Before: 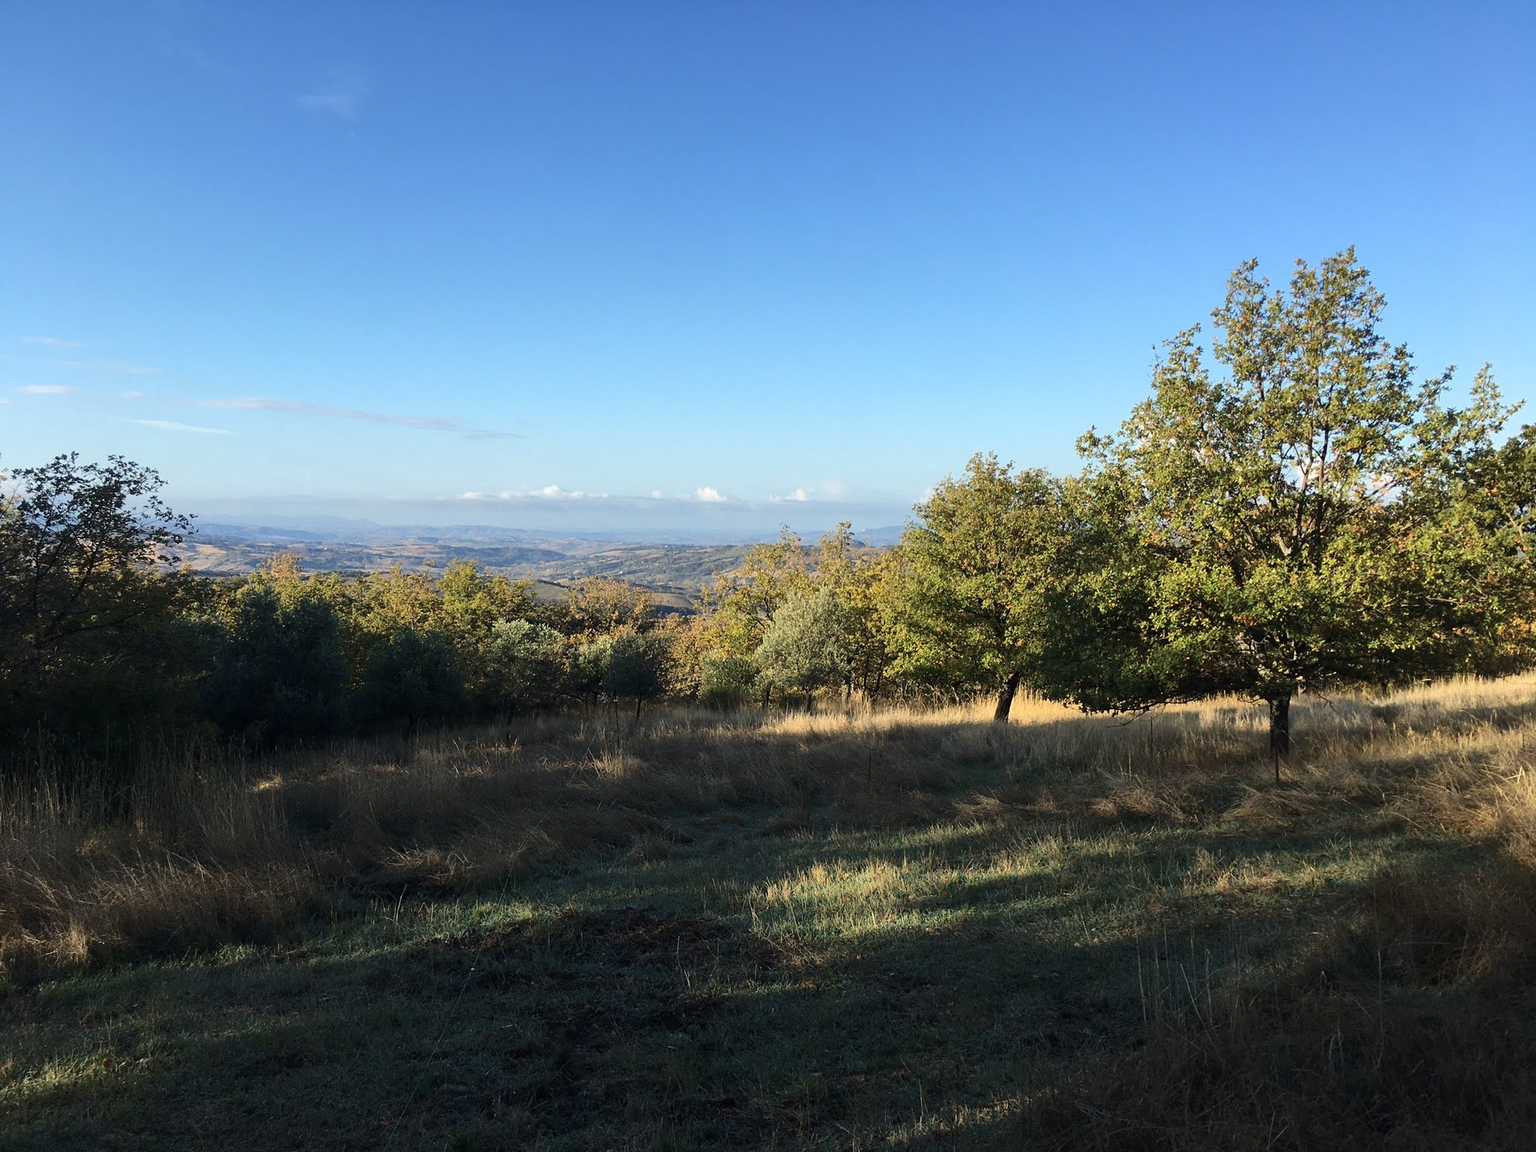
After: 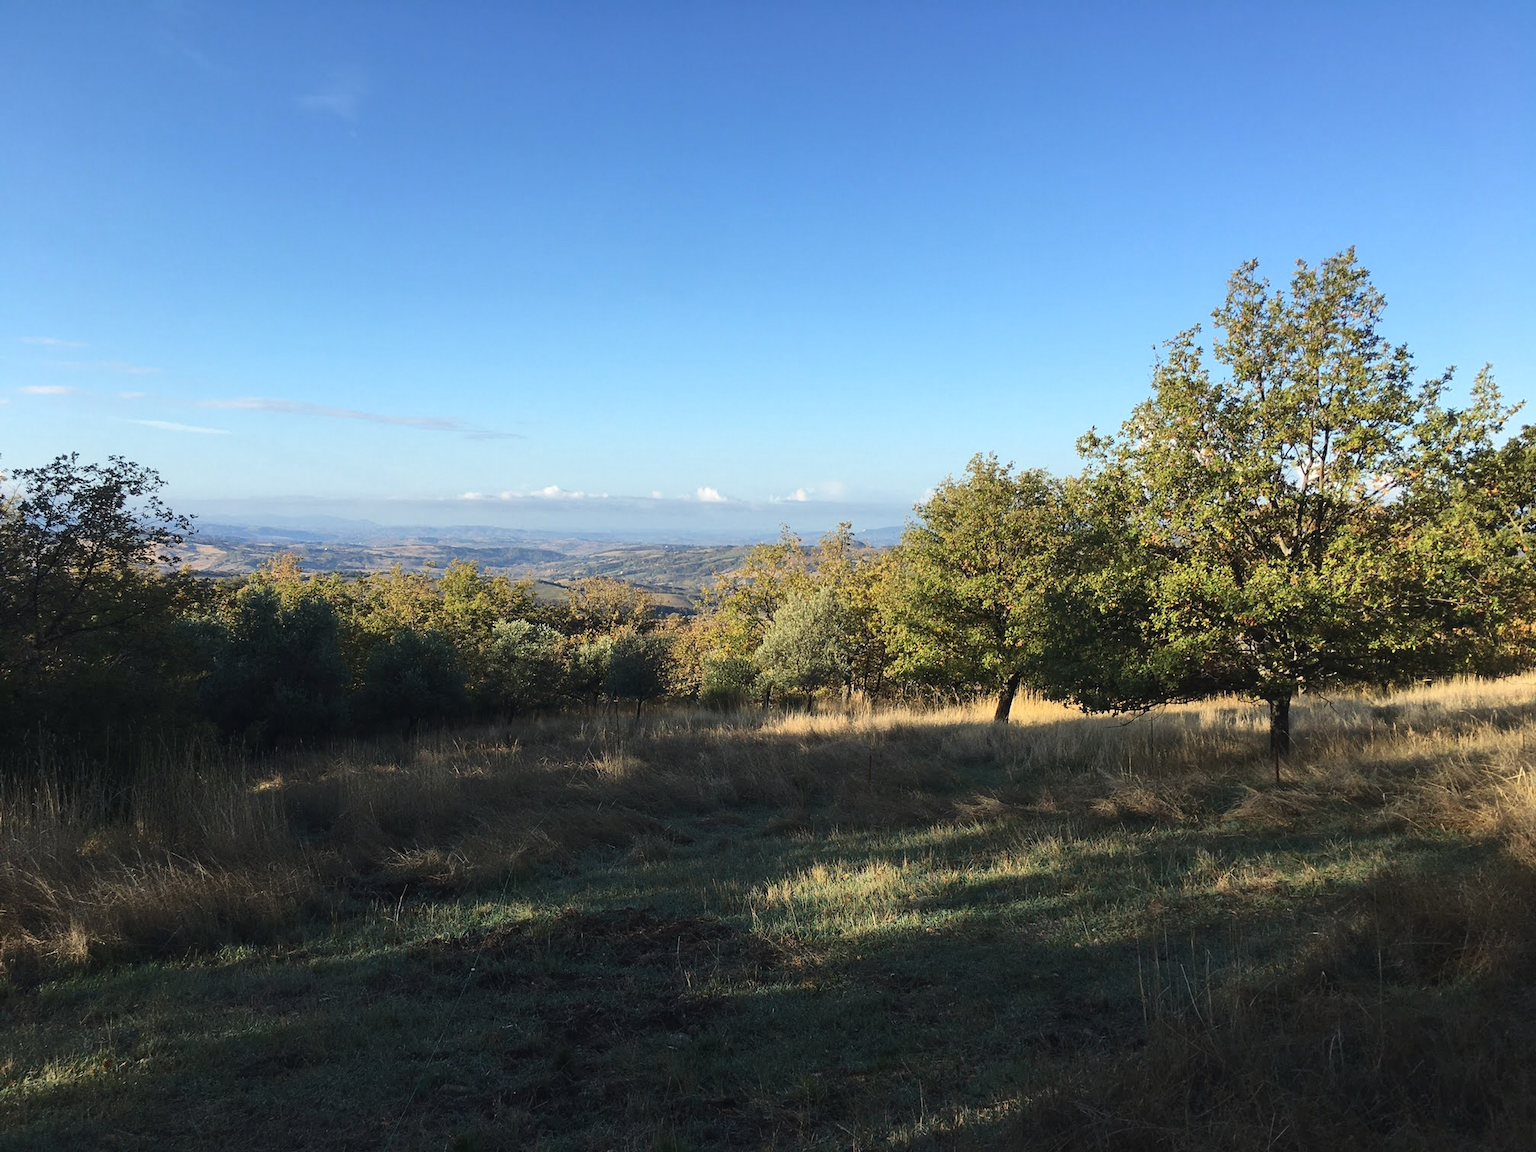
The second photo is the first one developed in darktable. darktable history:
exposure: black level correction -0.003, exposure 0.04 EV, compensate highlight preservation false
